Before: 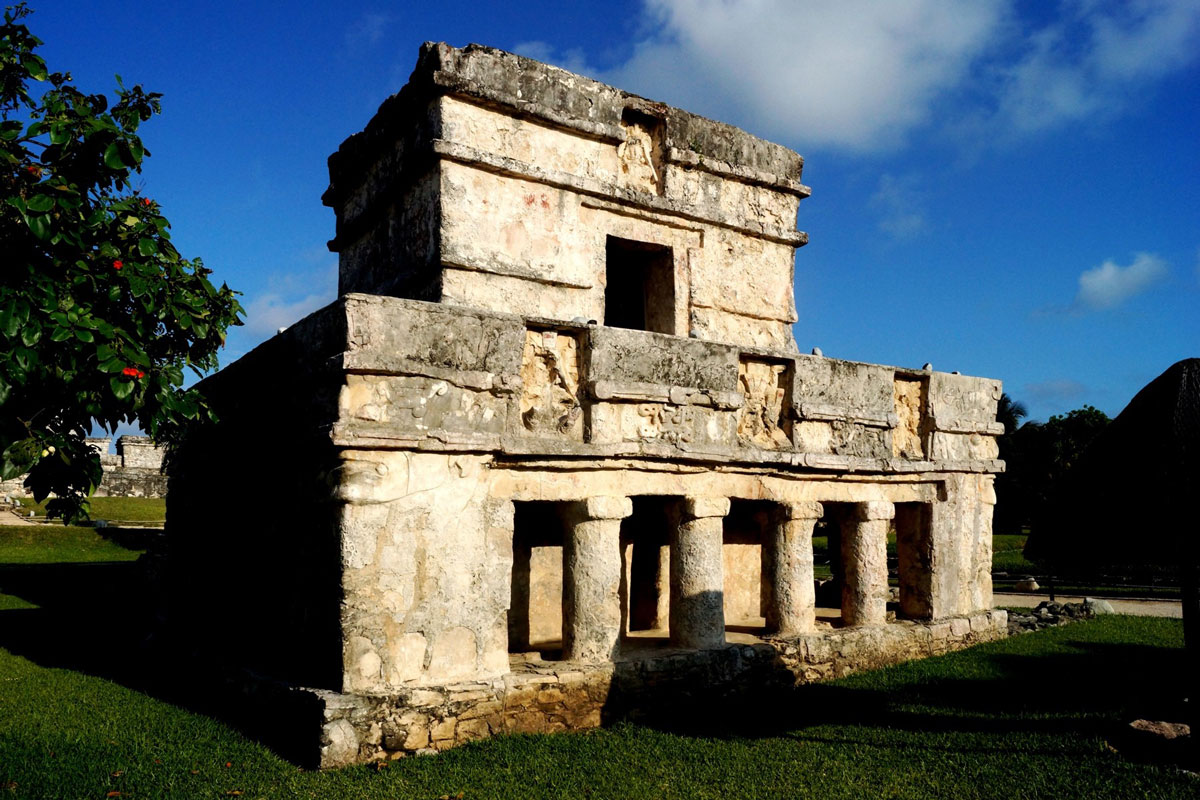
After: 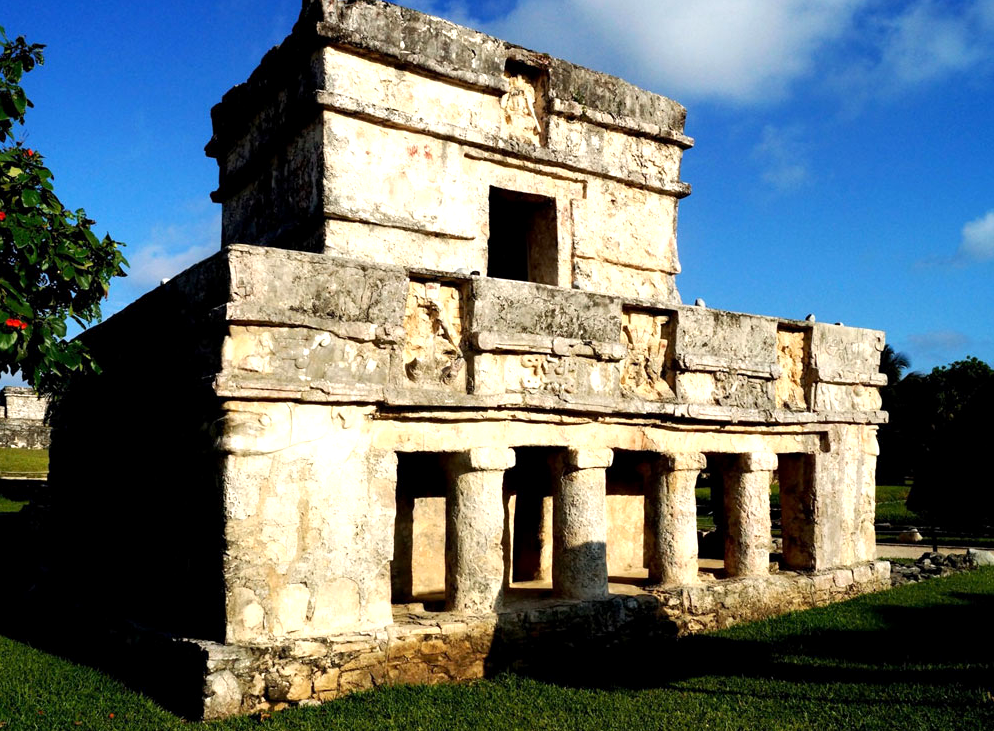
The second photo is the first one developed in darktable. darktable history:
exposure: black level correction 0.001, exposure 0.499 EV, compensate exposure bias true, compensate highlight preservation false
tone equalizer: on, module defaults
crop: left 9.789%, top 6.225%, right 7.347%, bottom 2.376%
